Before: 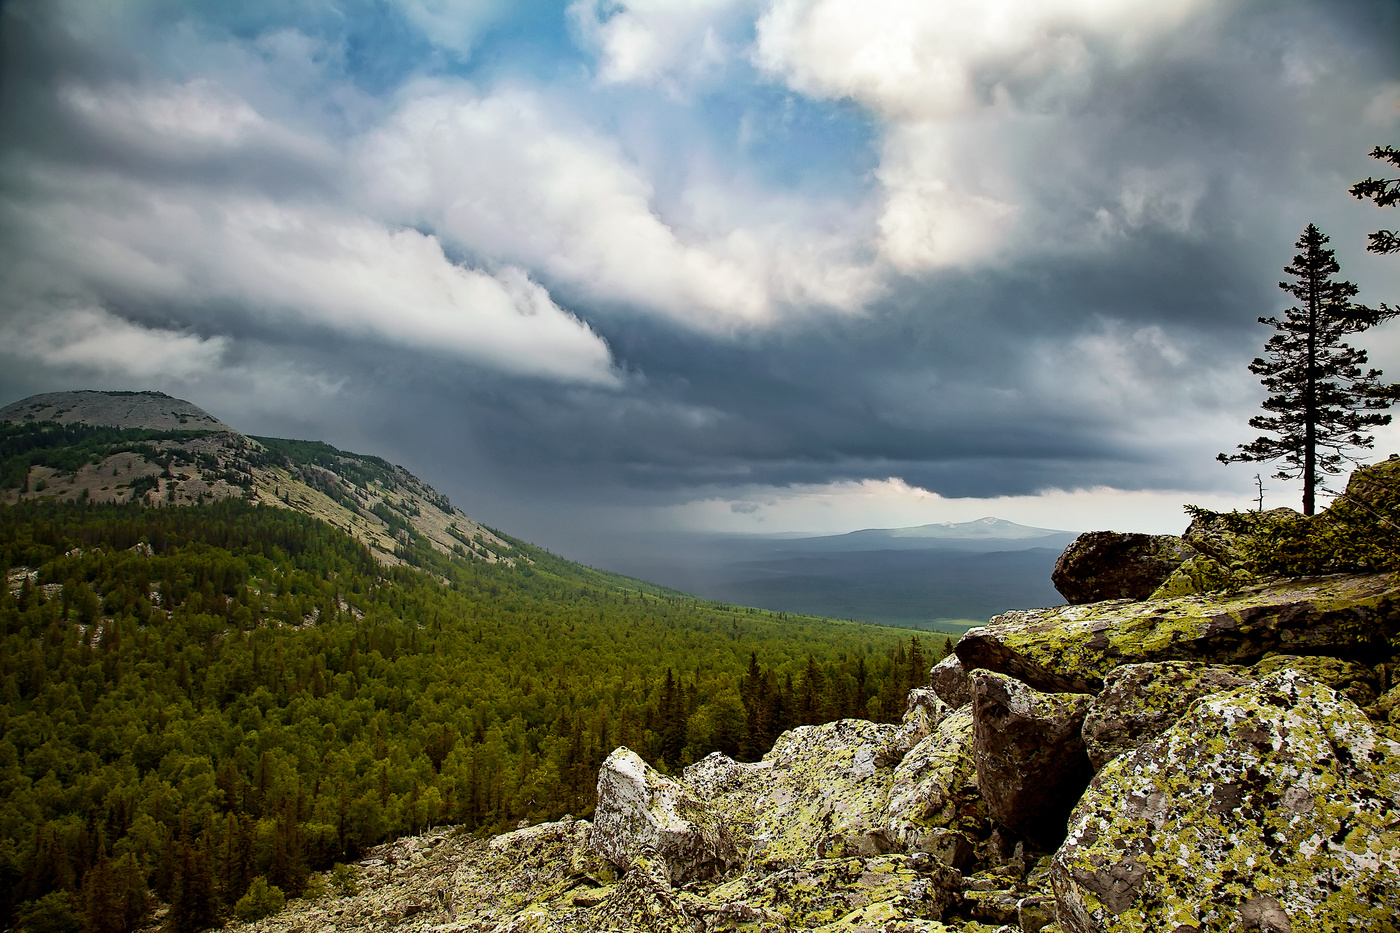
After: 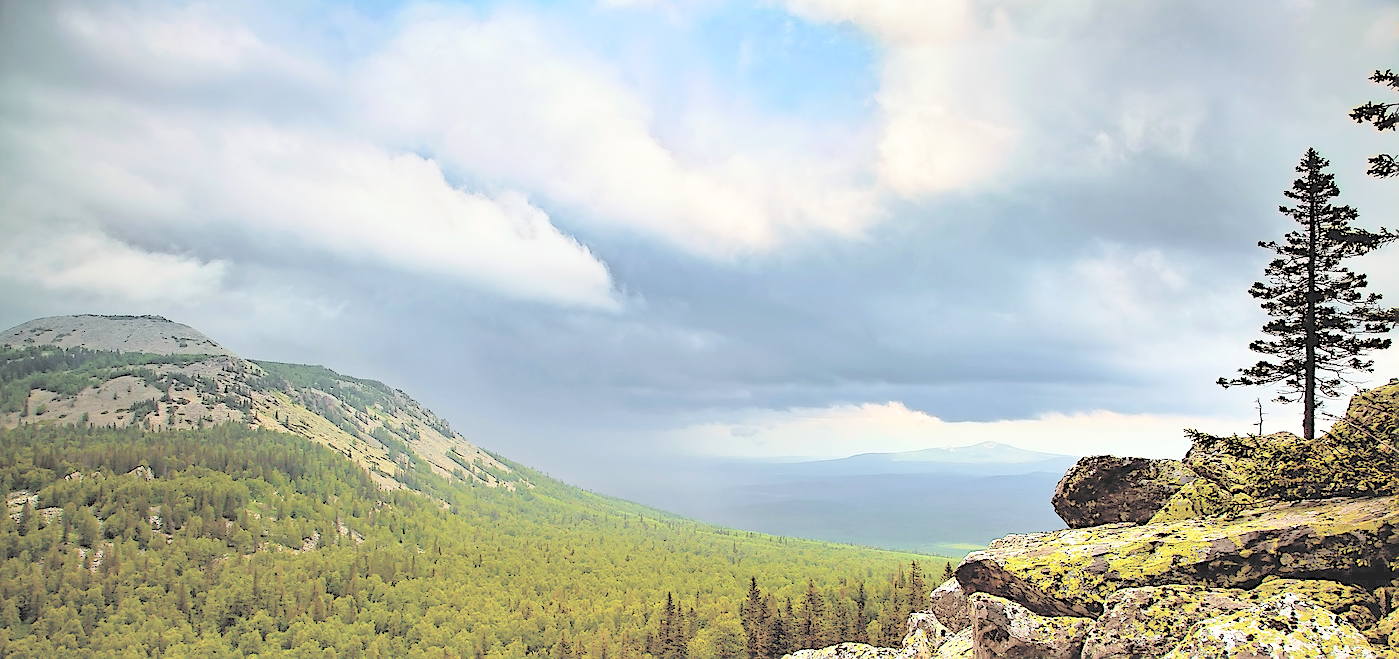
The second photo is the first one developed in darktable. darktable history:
sharpen: radius 1.458, amount 0.398, threshold 1.271
crop and rotate: top 8.293%, bottom 20.996%
exposure: black level correction 0, exposure 0.5 EV, compensate exposure bias true, compensate highlight preservation false
contrast brightness saturation: brightness 1
graduated density: on, module defaults
